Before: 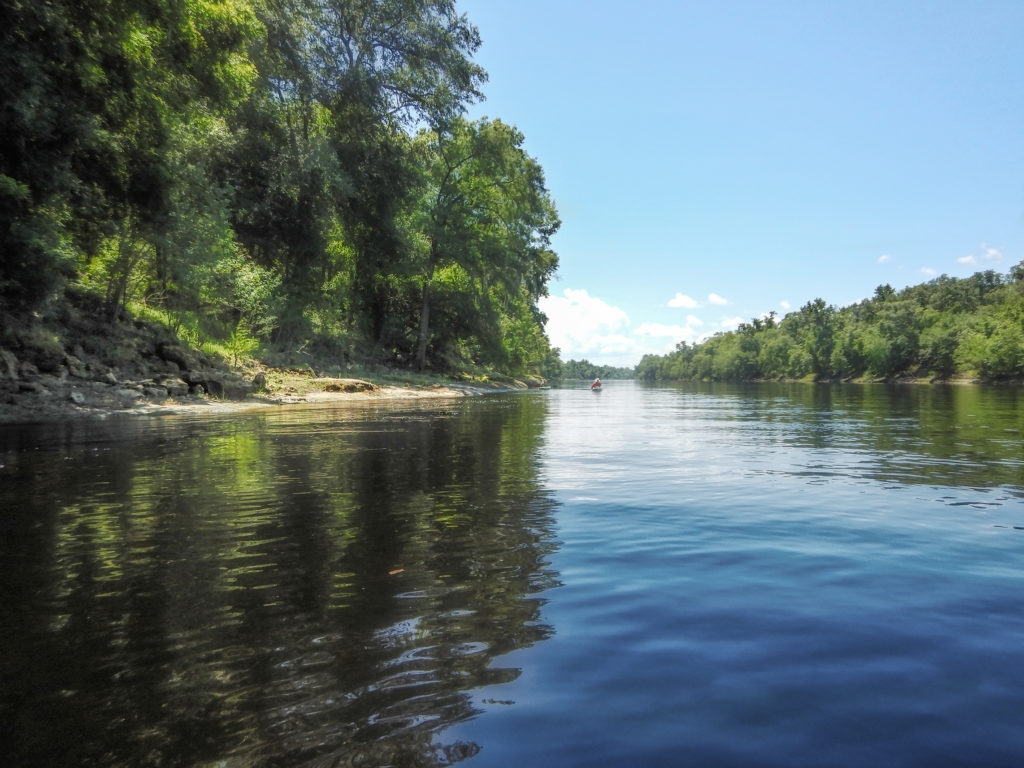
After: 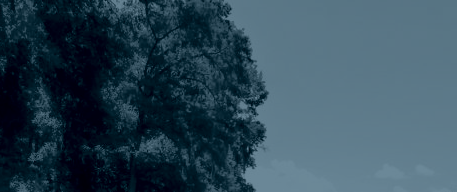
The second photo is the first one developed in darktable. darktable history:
crop: left 28.64%, top 16.832%, right 26.637%, bottom 58.055%
shadows and highlights: shadows 37.27, highlights -28.18, soften with gaussian
tone curve: curves: ch0 [(0.003, 0) (0.066, 0.023) (0.154, 0.082) (0.281, 0.221) (0.405, 0.389) (0.517, 0.553) (0.716, 0.743) (0.822, 0.882) (1, 1)]; ch1 [(0, 0) (0.164, 0.115) (0.337, 0.332) (0.39, 0.398) (0.464, 0.461) (0.501, 0.5) (0.521, 0.526) (0.571, 0.606) (0.656, 0.677) (0.723, 0.731) (0.811, 0.796) (1, 1)]; ch2 [(0, 0) (0.337, 0.382) (0.464, 0.476) (0.501, 0.502) (0.527, 0.54) (0.556, 0.567) (0.575, 0.606) (0.659, 0.736) (1, 1)], color space Lab, independent channels, preserve colors none
colorize: hue 194.4°, saturation 29%, source mix 61.75%, lightness 3.98%, version 1
